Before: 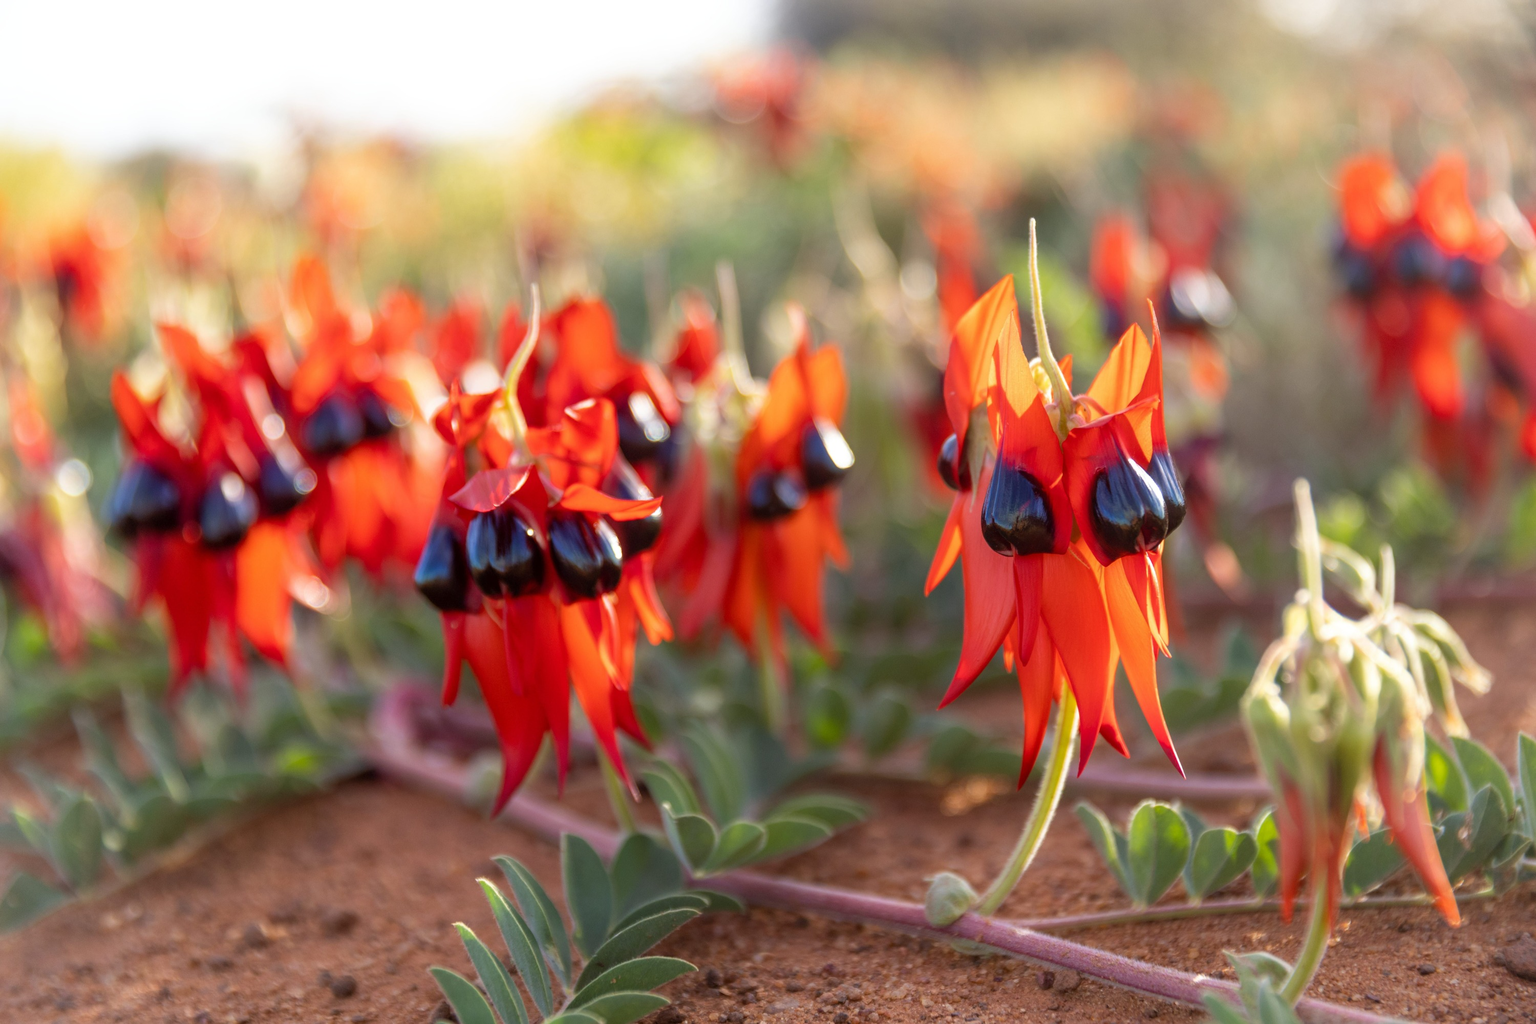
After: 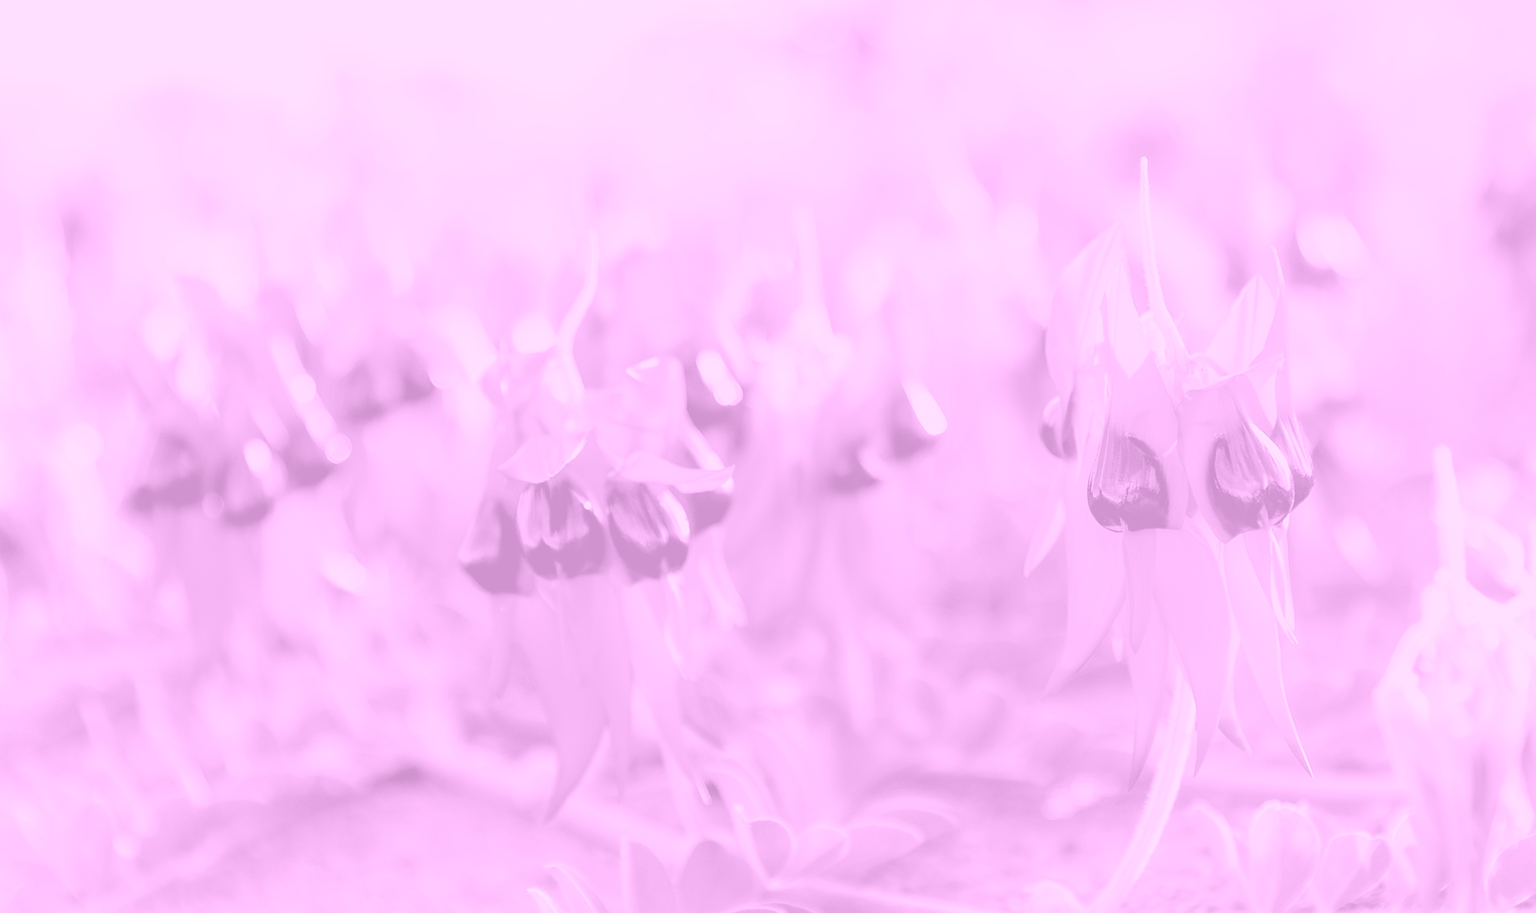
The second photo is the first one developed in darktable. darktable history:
colorize: hue 331.2°, saturation 75%, source mix 30.28%, lightness 70.52%, version 1
color balance rgb: shadows lift › chroma 1%, shadows lift › hue 217.2°, power › hue 310.8°, highlights gain › chroma 2%, highlights gain › hue 44.4°, global offset › luminance 0.25%, global offset › hue 171.6°, perceptual saturation grading › global saturation 14.09%, perceptual saturation grading › highlights -30%, perceptual saturation grading › shadows 50.67%, global vibrance 25%, contrast 20%
sharpen: on, module defaults
filmic rgb: black relative exposure -6.15 EV, white relative exposure 6.96 EV, hardness 2.23, color science v6 (2022)
crop: top 7.49%, right 9.717%, bottom 11.943%
exposure: black level correction 0, exposure 0.877 EV, compensate exposure bias true, compensate highlight preservation false
